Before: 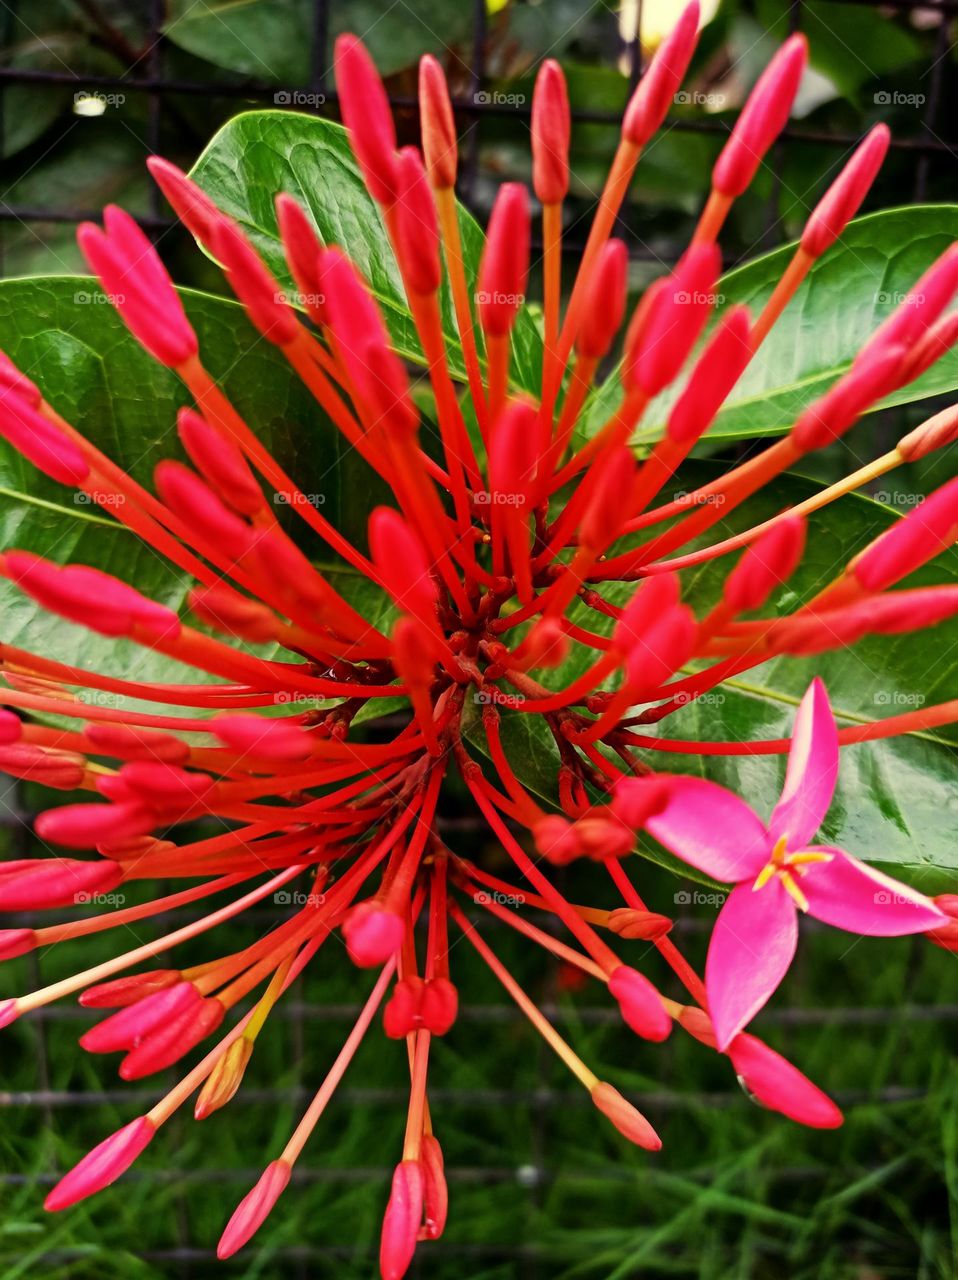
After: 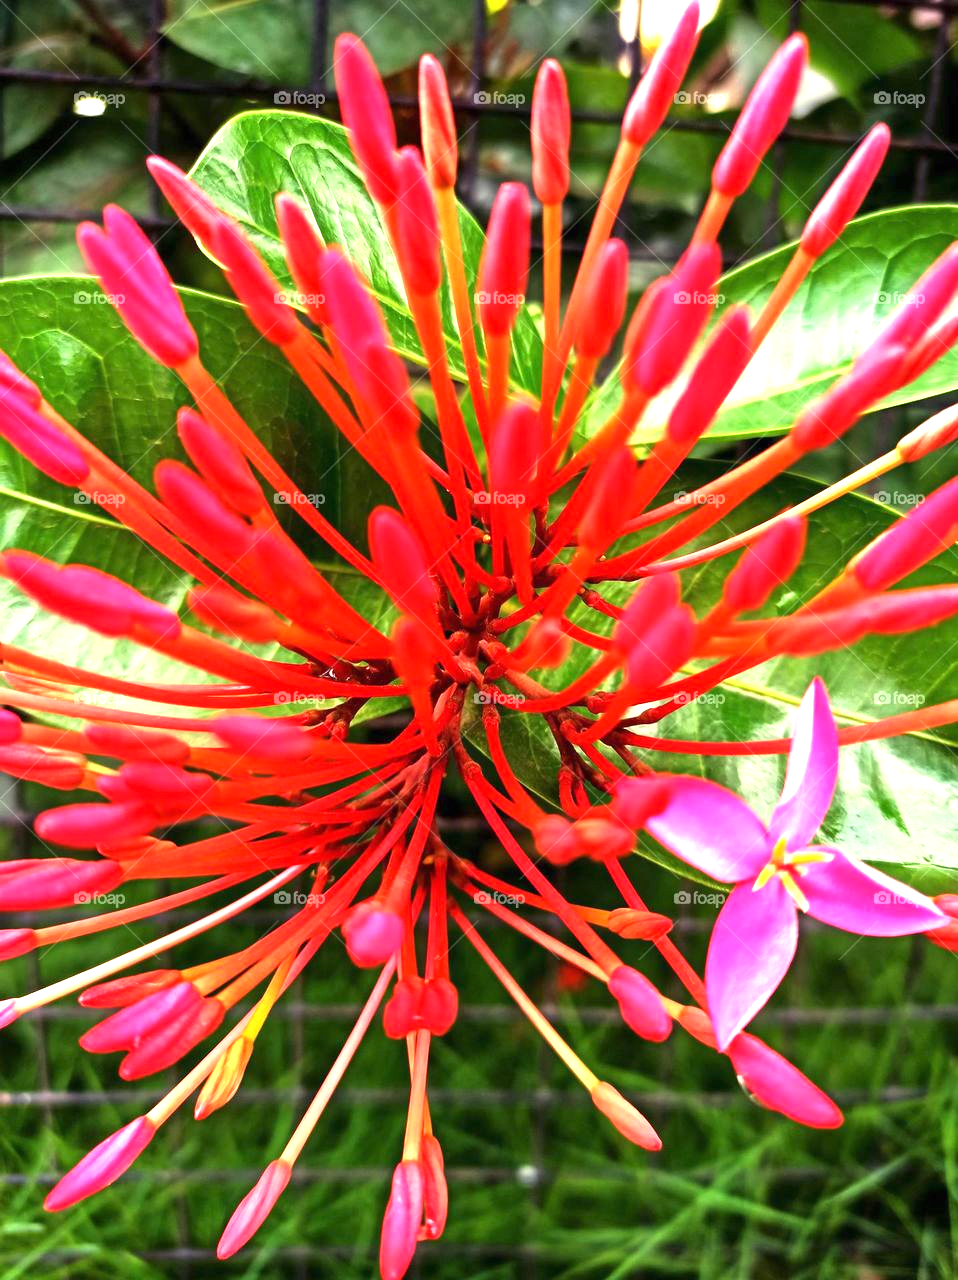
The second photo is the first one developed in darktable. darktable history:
exposure: black level correction 0, exposure 1.371 EV, compensate highlight preservation false
